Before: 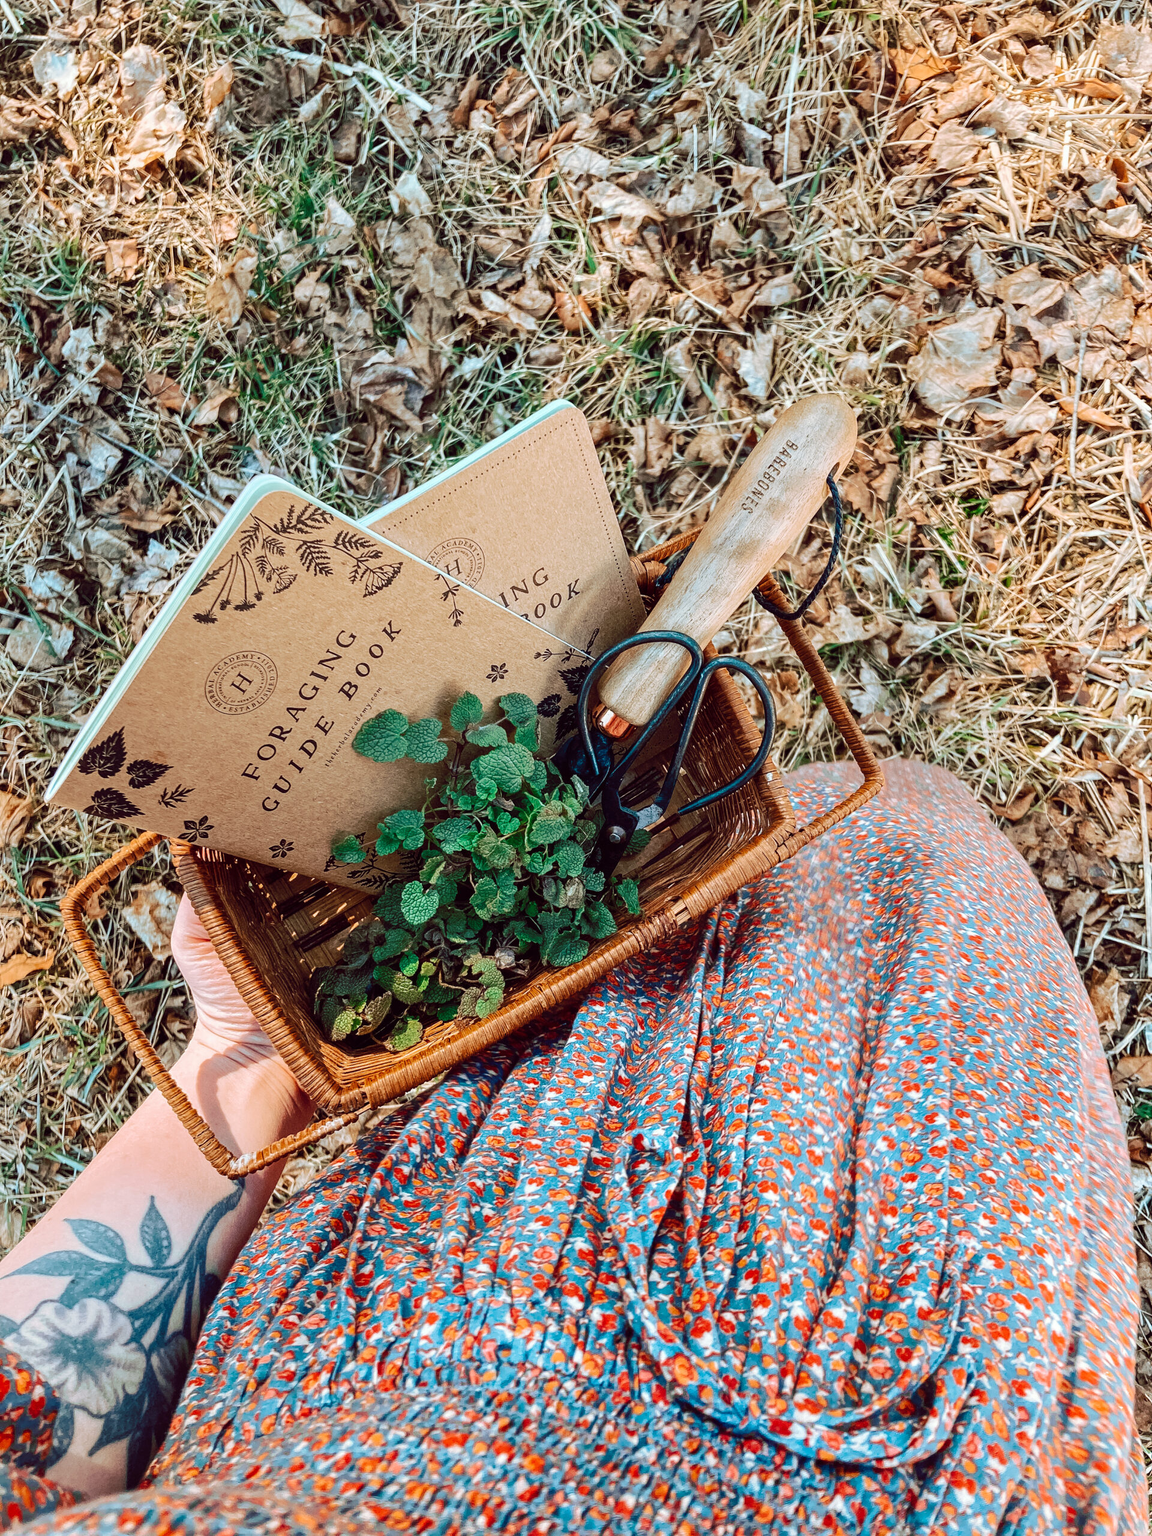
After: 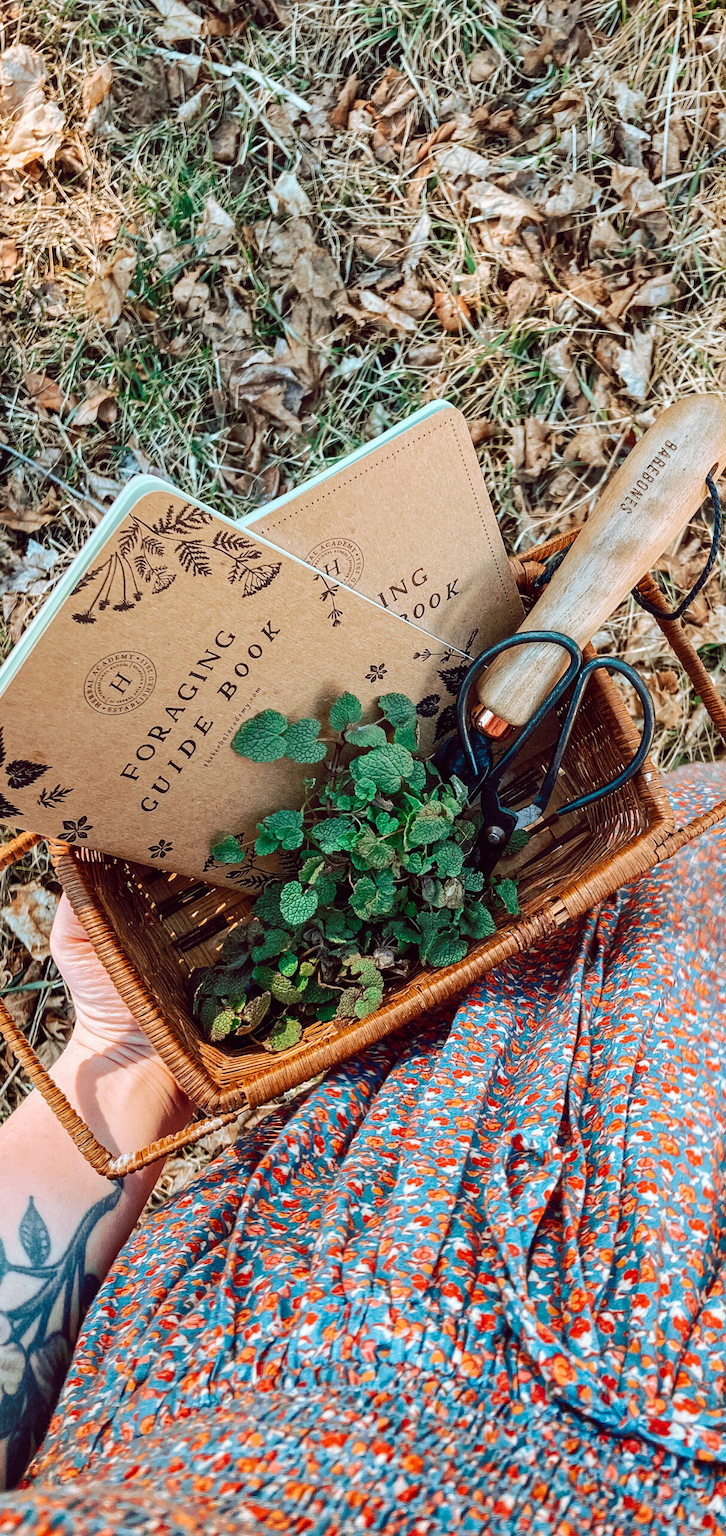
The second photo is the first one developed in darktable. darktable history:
crop: left 10.522%, right 26.423%
